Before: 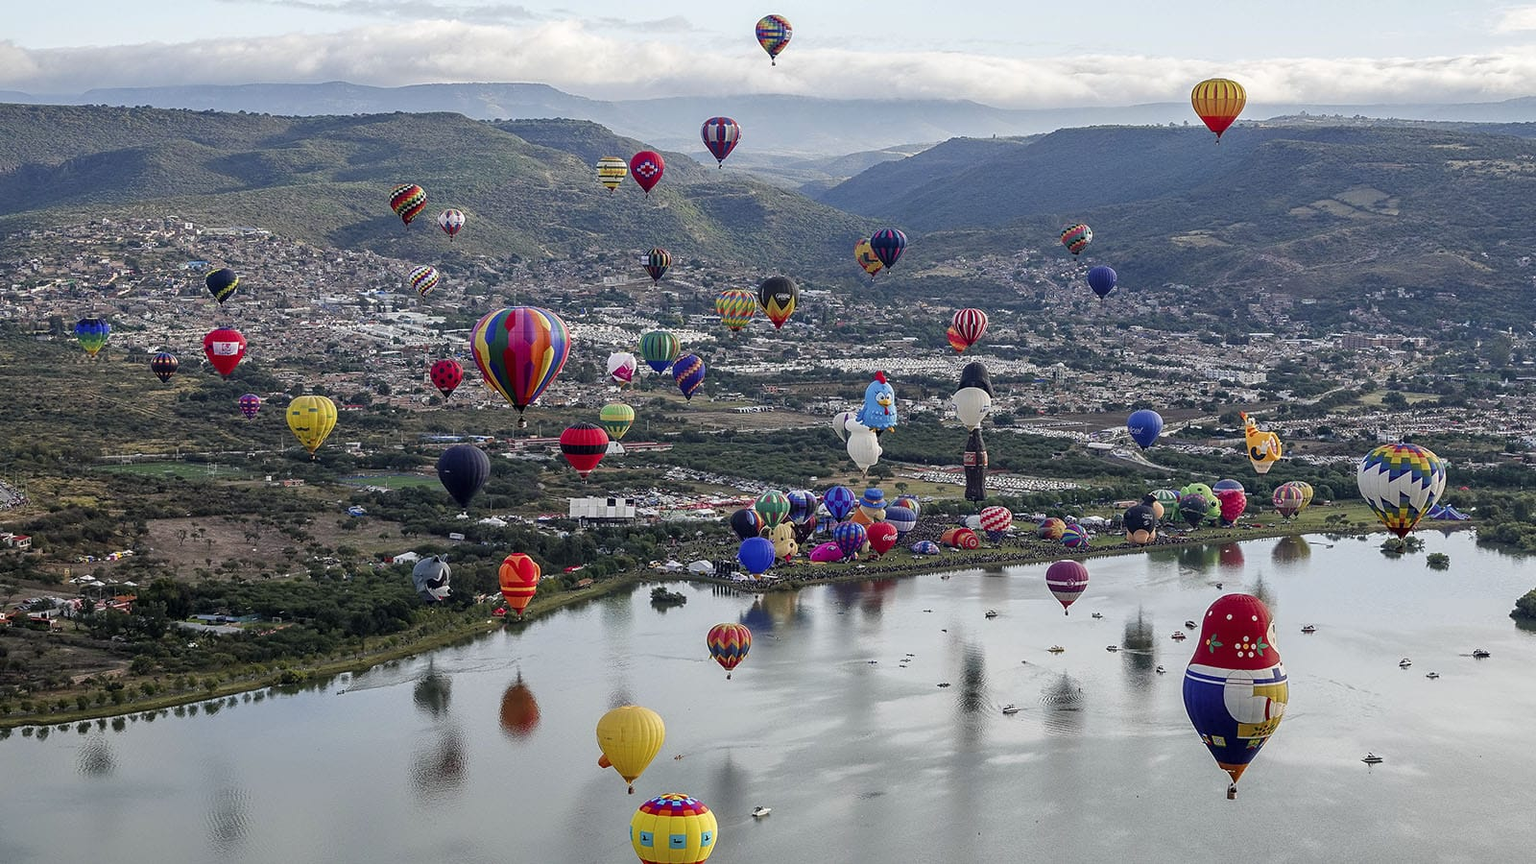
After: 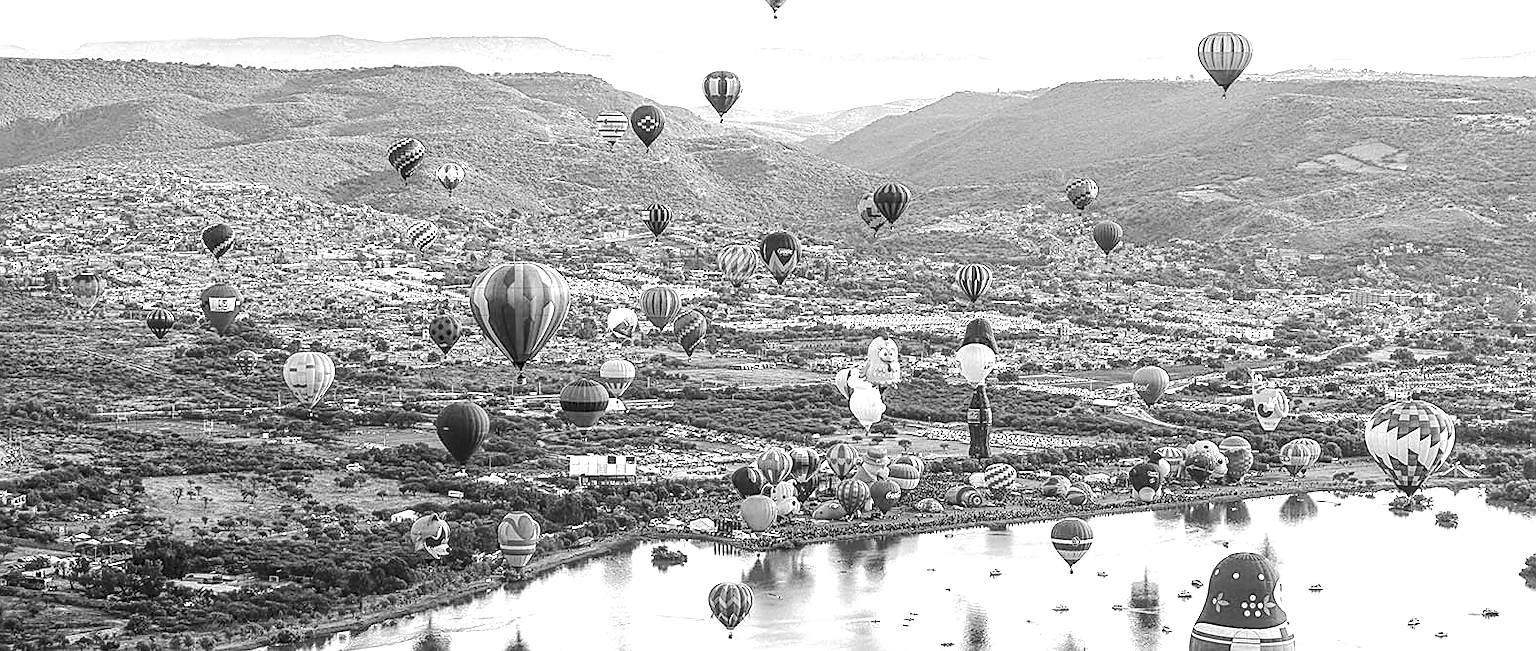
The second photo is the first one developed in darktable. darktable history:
color calibration: output gray [0.31, 0.36, 0.33, 0], illuminant as shot in camera, x 0.37, y 0.382, temperature 4314.84 K, gamut compression 0.984
crop: left 0.399%, top 5.472%, bottom 19.755%
exposure: black level correction 0, exposure 1.199 EV, compensate highlight preservation false
tone curve: curves: ch0 [(0, 0) (0.003, 0.126) (0.011, 0.129) (0.025, 0.129) (0.044, 0.136) (0.069, 0.145) (0.1, 0.162) (0.136, 0.182) (0.177, 0.211) (0.224, 0.254) (0.277, 0.307) (0.335, 0.366) (0.399, 0.441) (0.468, 0.533) (0.543, 0.624) (0.623, 0.702) (0.709, 0.774) (0.801, 0.835) (0.898, 0.904) (1, 1)], preserve colors none
levels: mode automatic, levels [0, 0.397, 0.955]
local contrast: highlights 61%, detail 143%, midtone range 0.429
sharpen: radius 1.955
tone equalizer: edges refinement/feathering 500, mask exposure compensation -1.57 EV, preserve details no
